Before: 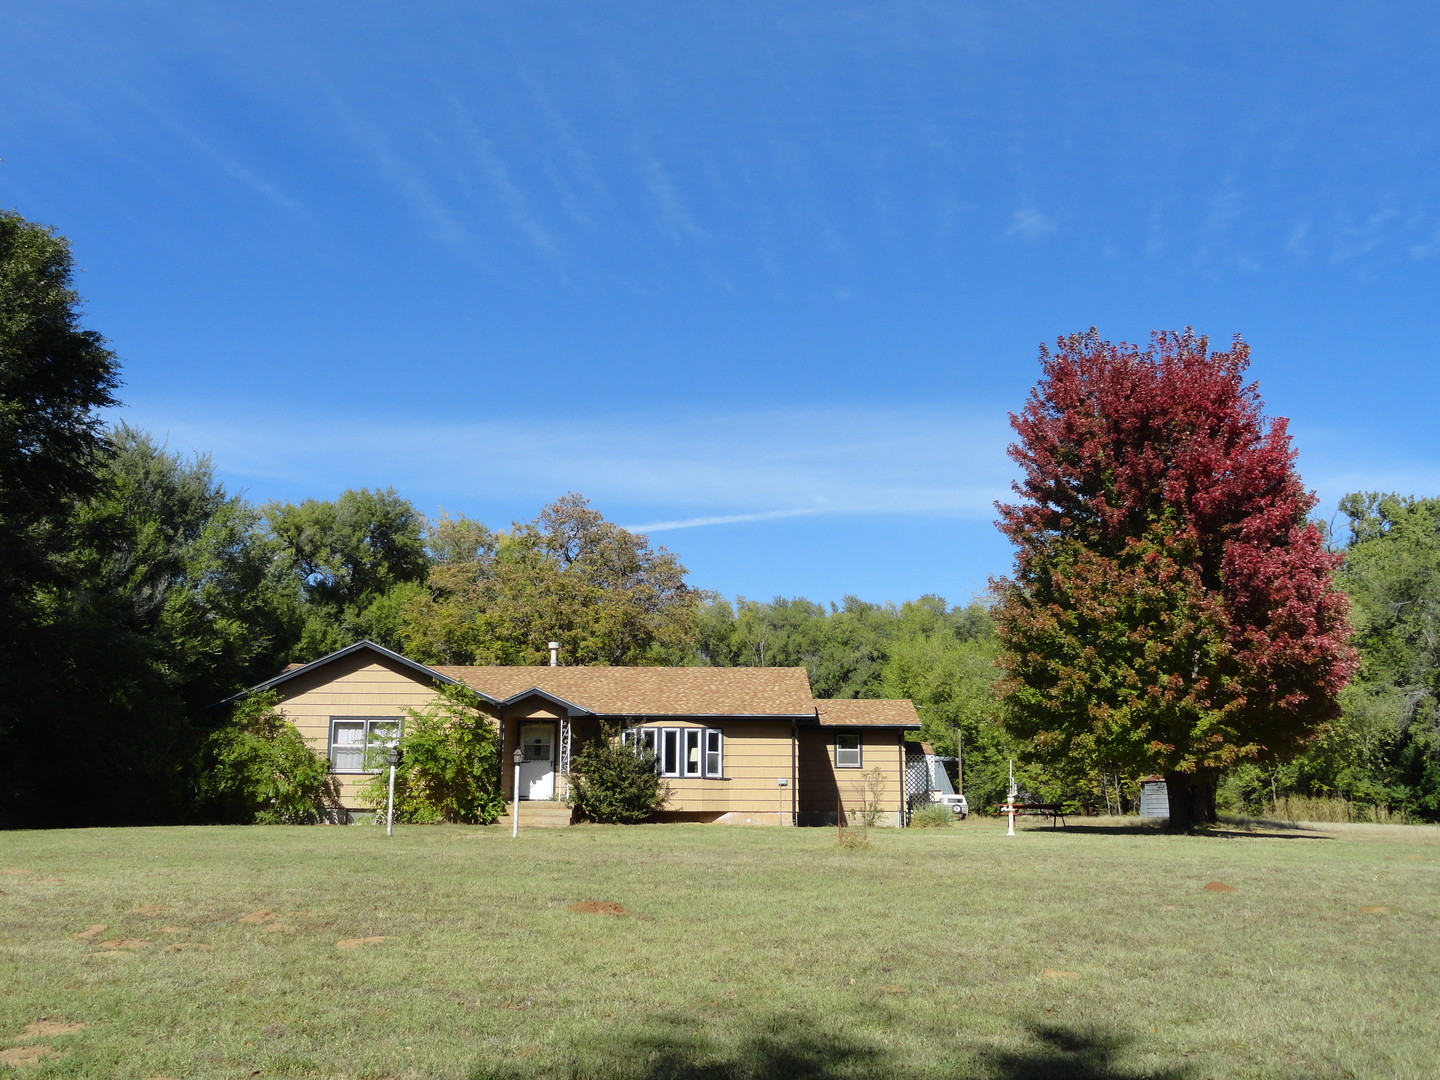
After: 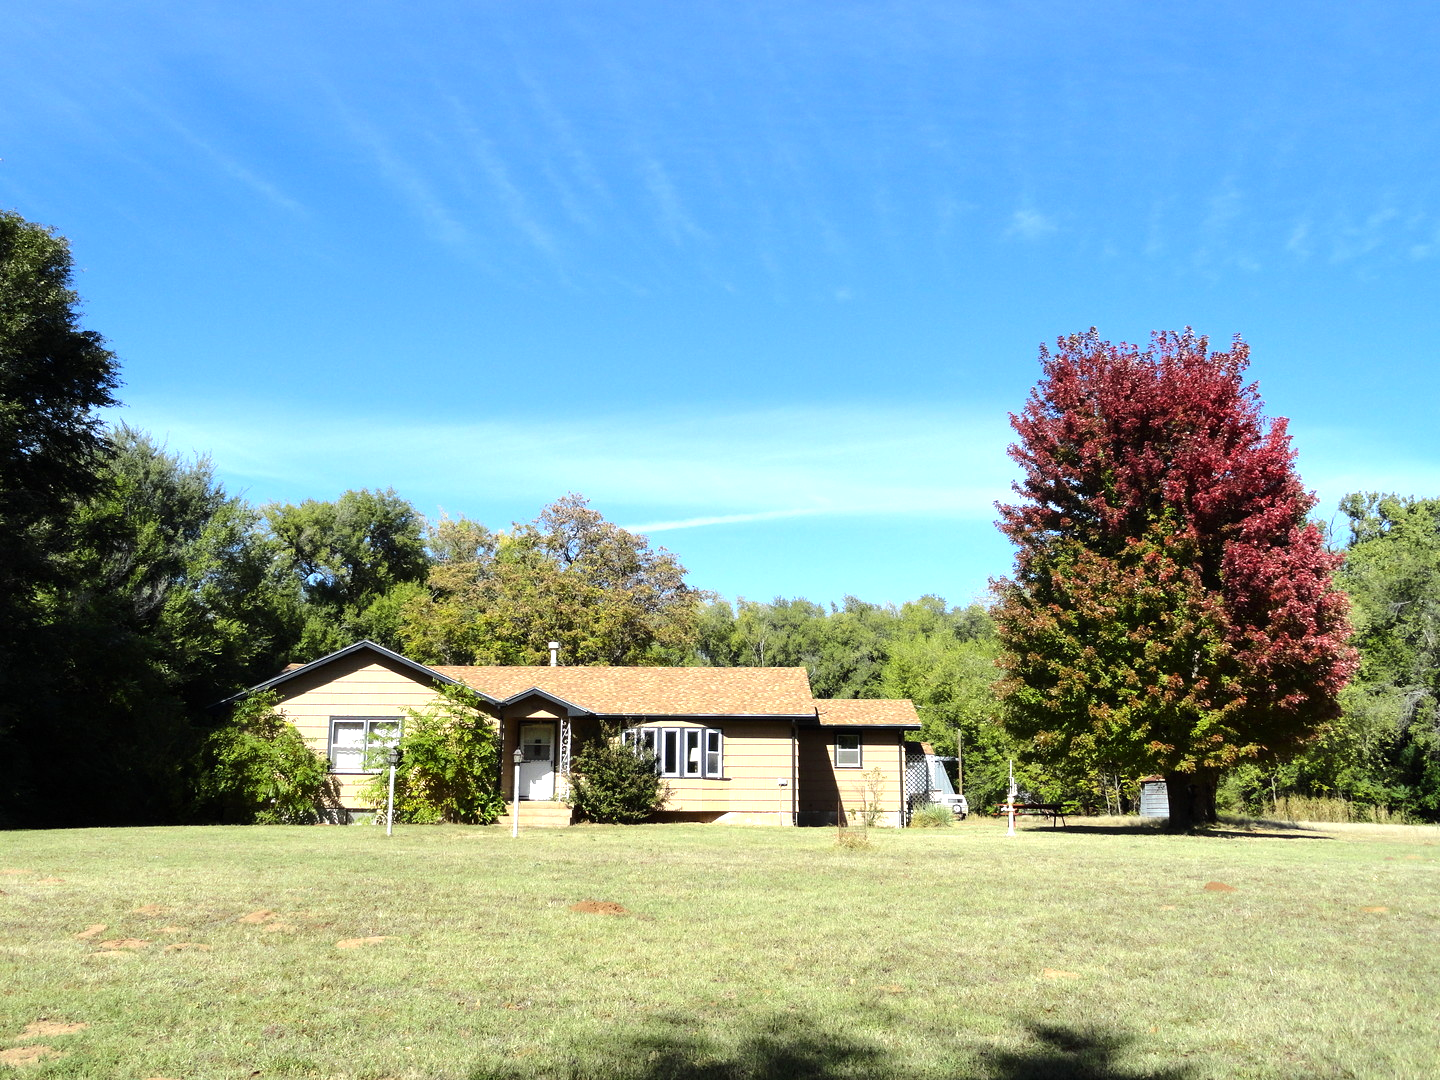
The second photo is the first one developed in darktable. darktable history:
exposure: black level correction 0.001, exposure 0.498 EV, compensate highlight preservation false
tone equalizer: -8 EV -0.447 EV, -7 EV -0.369 EV, -6 EV -0.299 EV, -5 EV -0.224 EV, -3 EV 0.25 EV, -2 EV 0.352 EV, -1 EV 0.406 EV, +0 EV 0.407 EV, edges refinement/feathering 500, mask exposure compensation -1.57 EV, preserve details no
